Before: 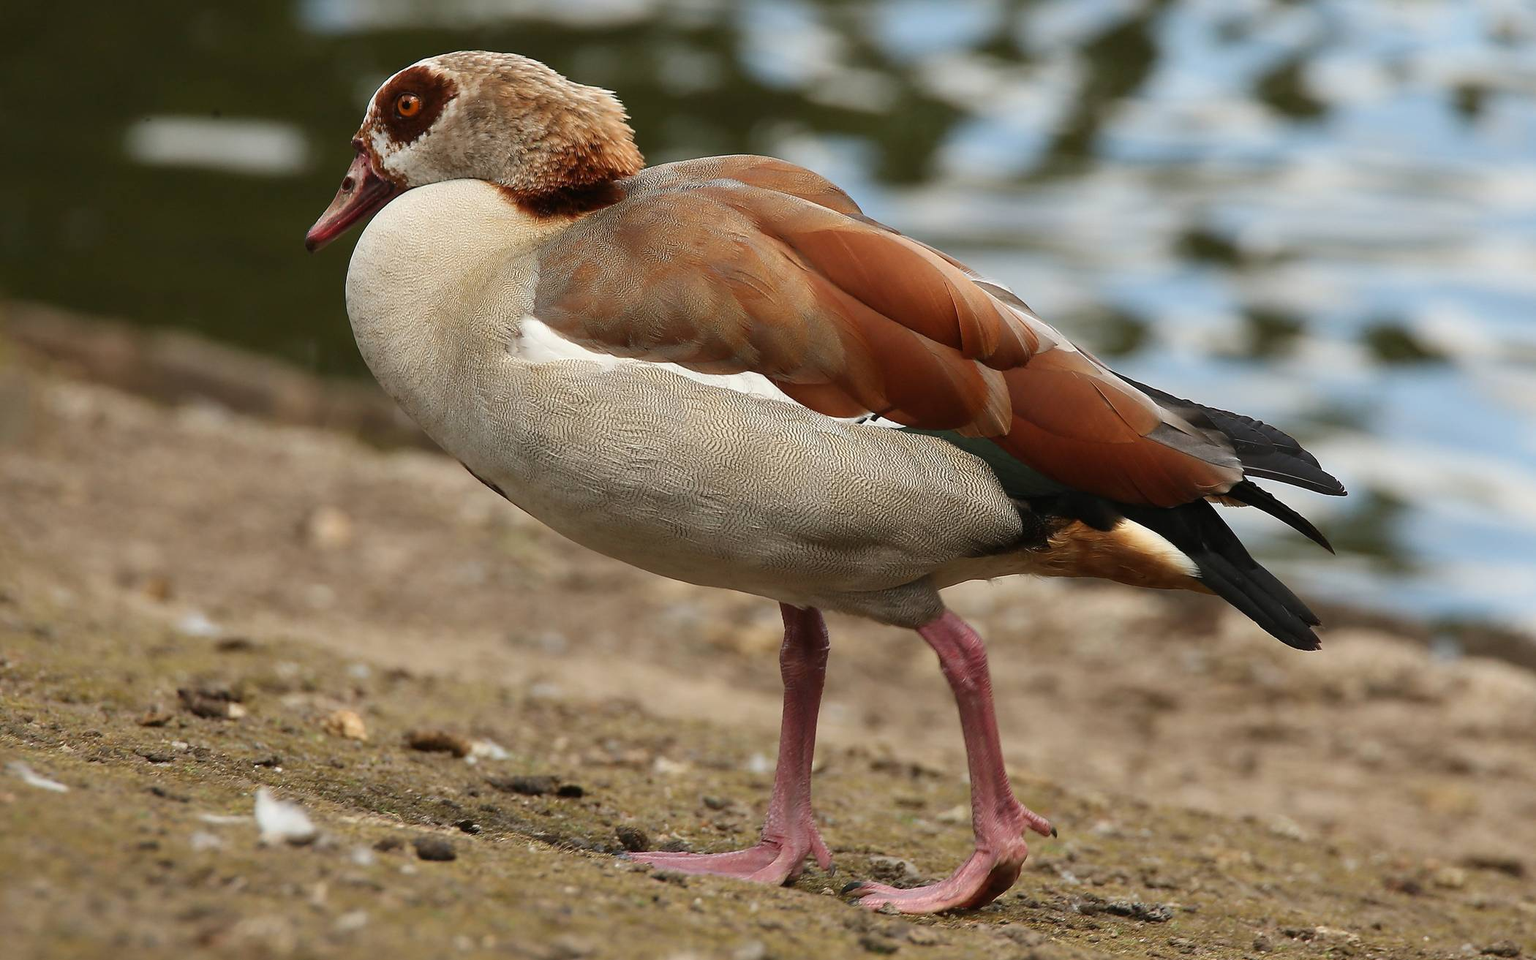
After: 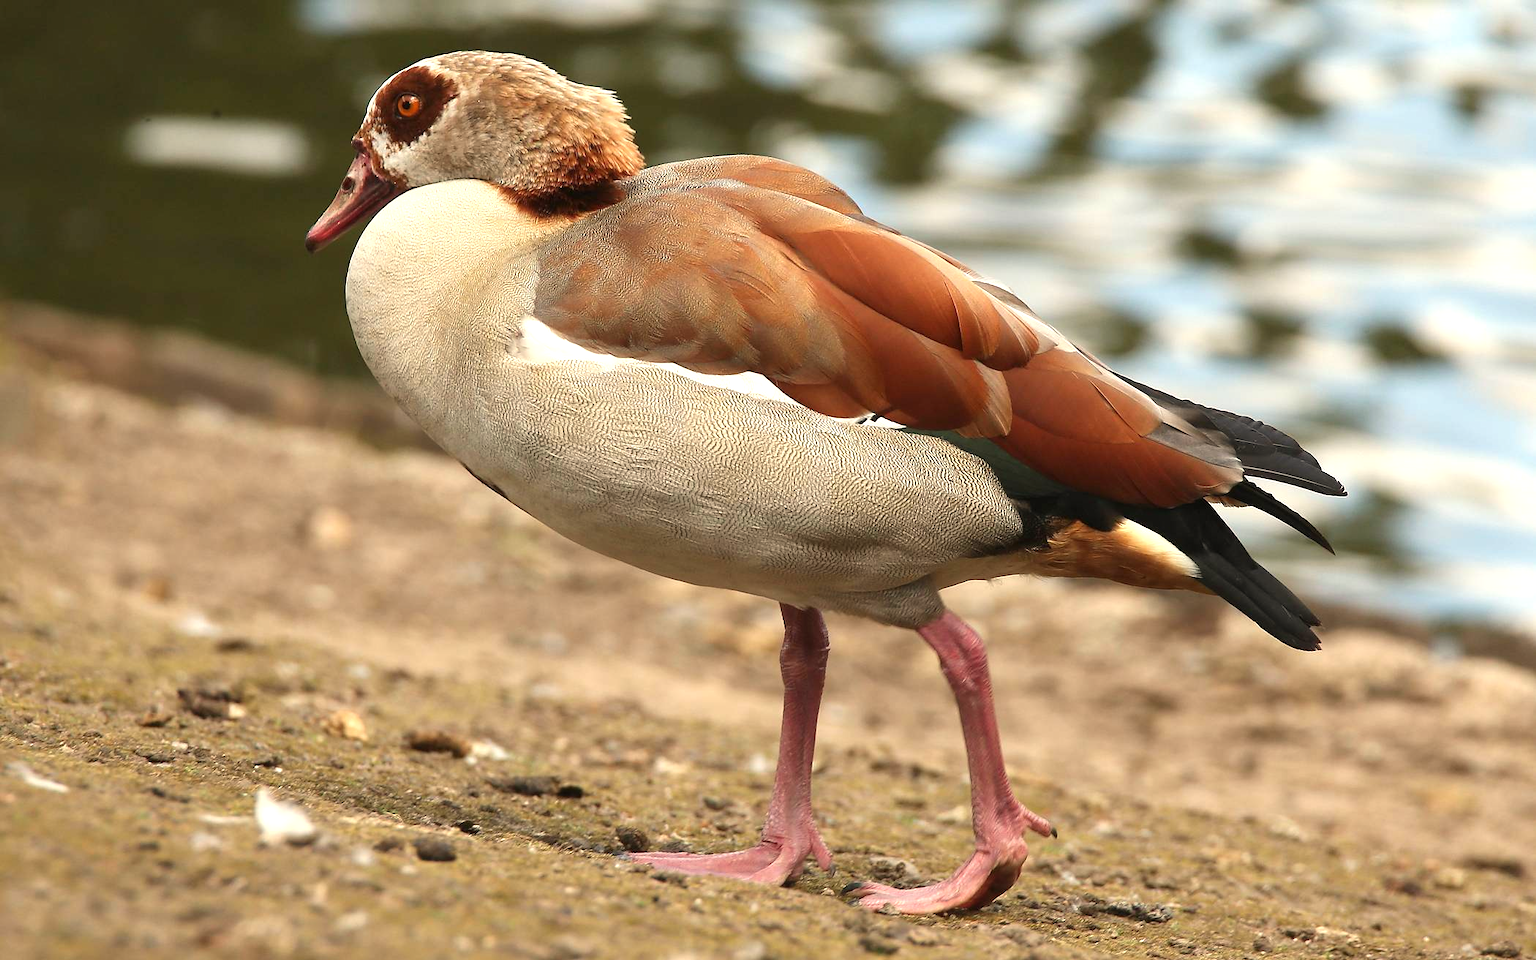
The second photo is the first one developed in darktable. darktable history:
white balance: red 1.045, blue 0.932
exposure: black level correction 0, exposure 0.7 EV, compensate exposure bias true, compensate highlight preservation false
